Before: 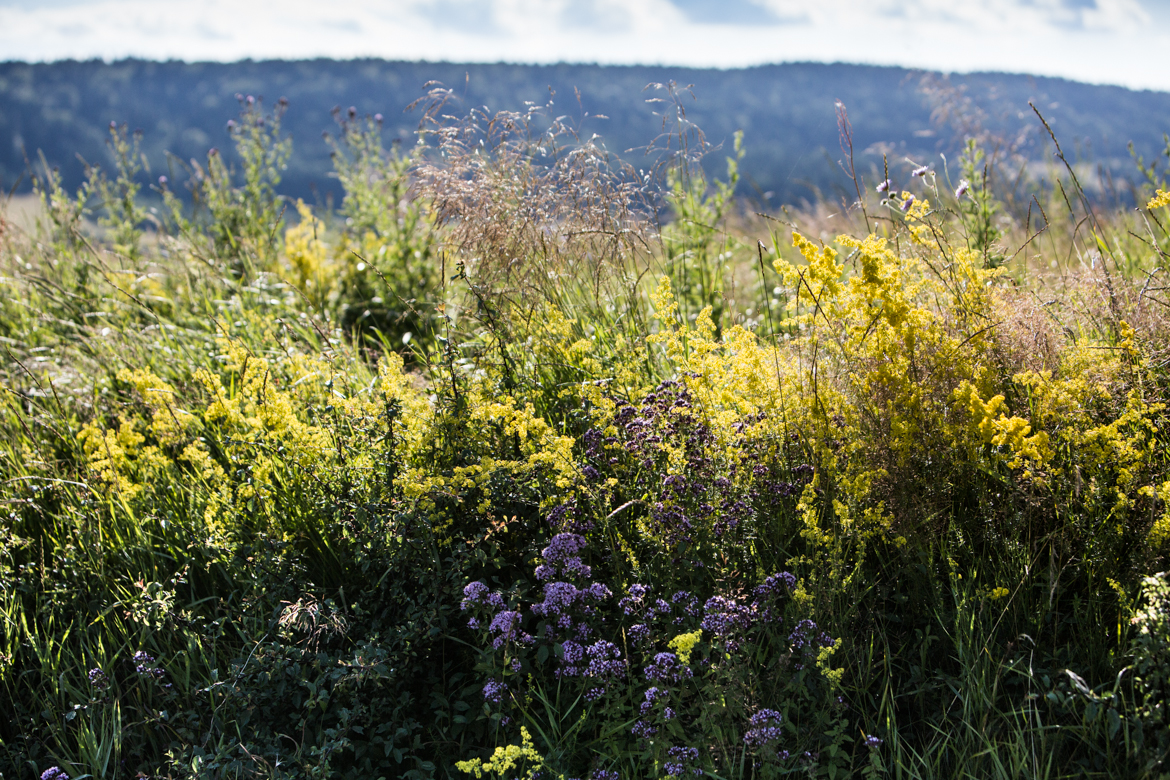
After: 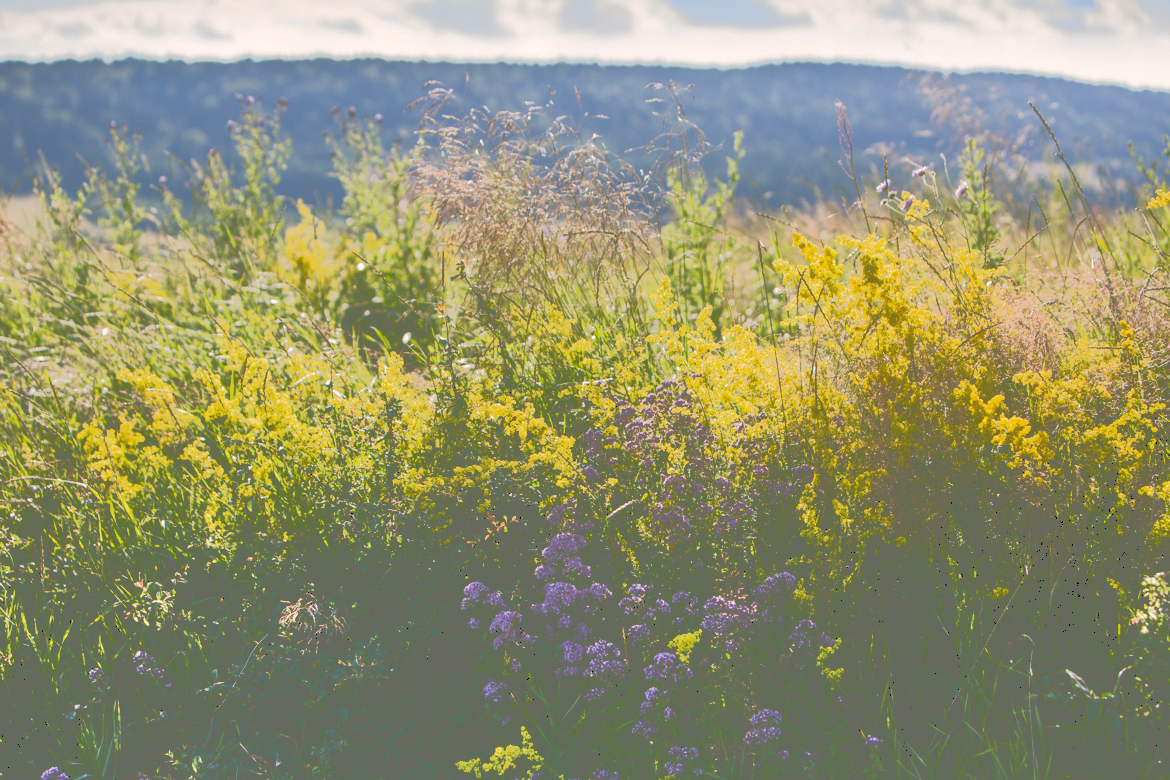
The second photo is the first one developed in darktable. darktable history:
tone curve: curves: ch0 [(0, 0) (0.003, 0.437) (0.011, 0.438) (0.025, 0.441) (0.044, 0.441) (0.069, 0.441) (0.1, 0.444) (0.136, 0.447) (0.177, 0.452) (0.224, 0.457) (0.277, 0.466) (0.335, 0.485) (0.399, 0.514) (0.468, 0.558) (0.543, 0.616) (0.623, 0.686) (0.709, 0.76) (0.801, 0.803) (0.898, 0.825) (1, 1)], color space Lab, independent channels, preserve colors none
color correction: highlights a* 4.37, highlights b* 4.91, shadows a* -7.23, shadows b* 4.64
